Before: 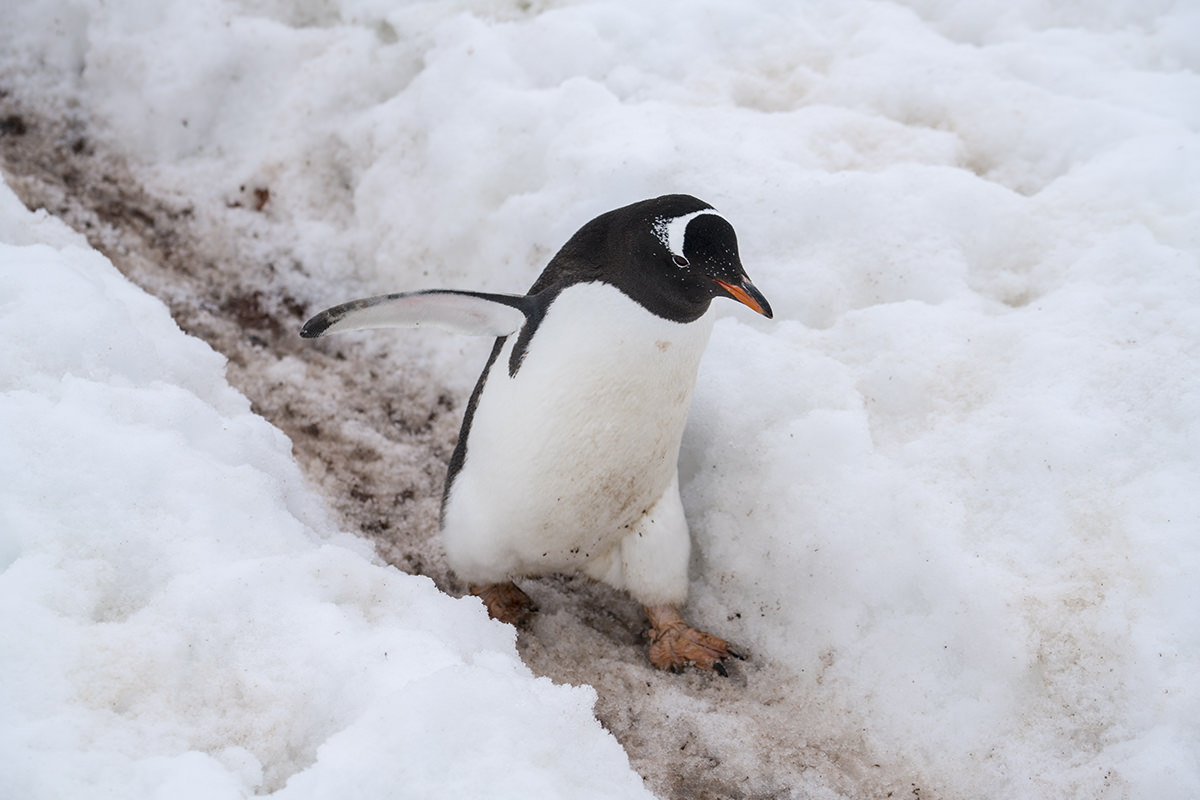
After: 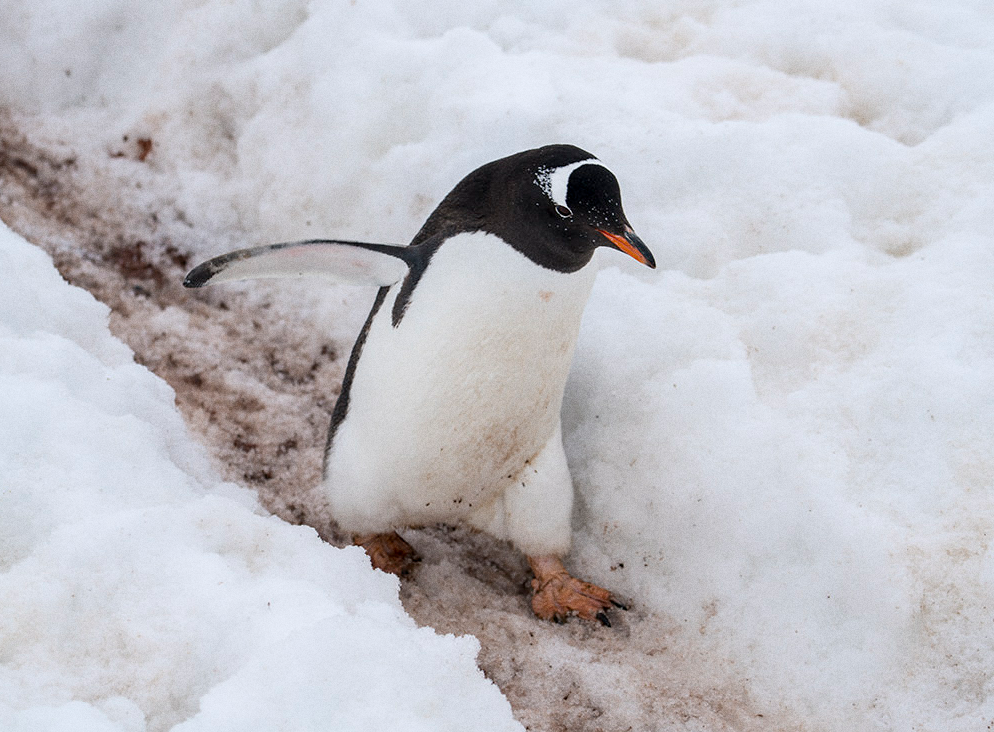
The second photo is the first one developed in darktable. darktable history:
exposure: black level correction 0.001, compensate highlight preservation false
crop: left 9.807%, top 6.259%, right 7.334%, bottom 2.177%
grain: on, module defaults
